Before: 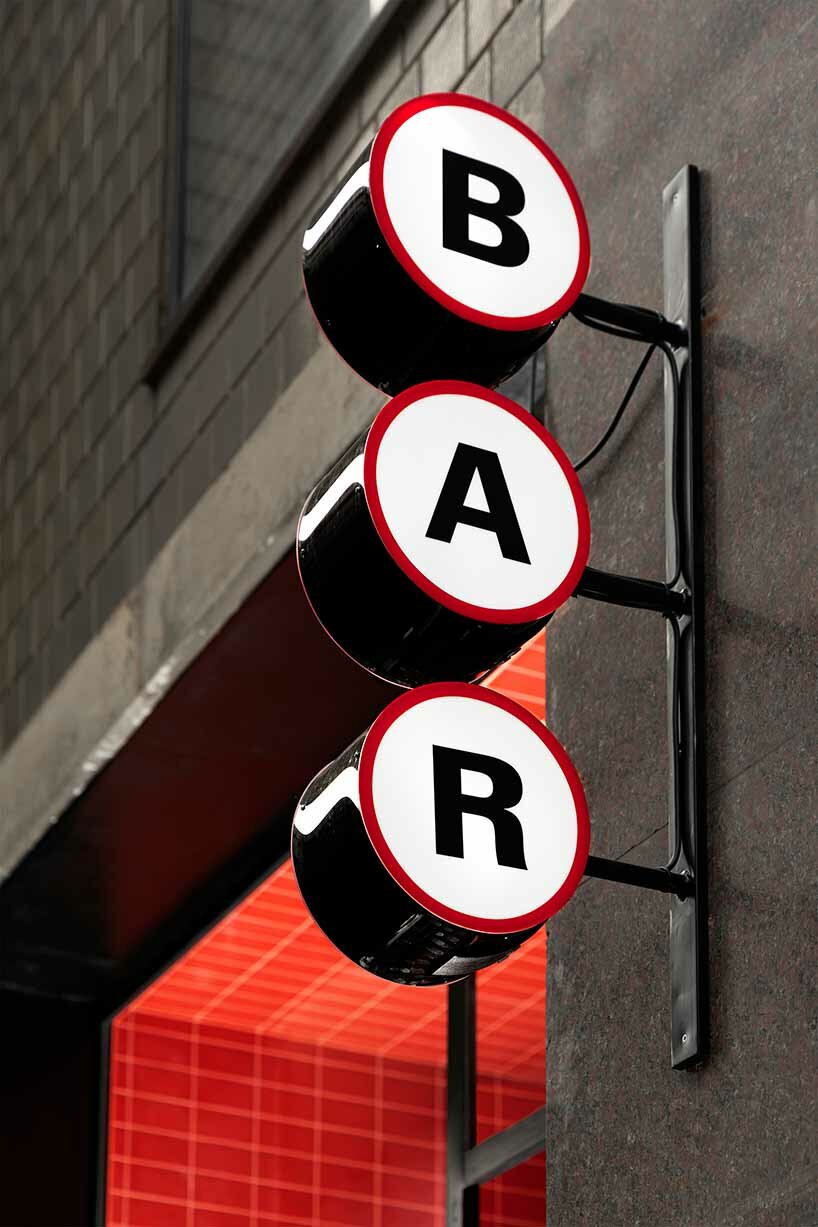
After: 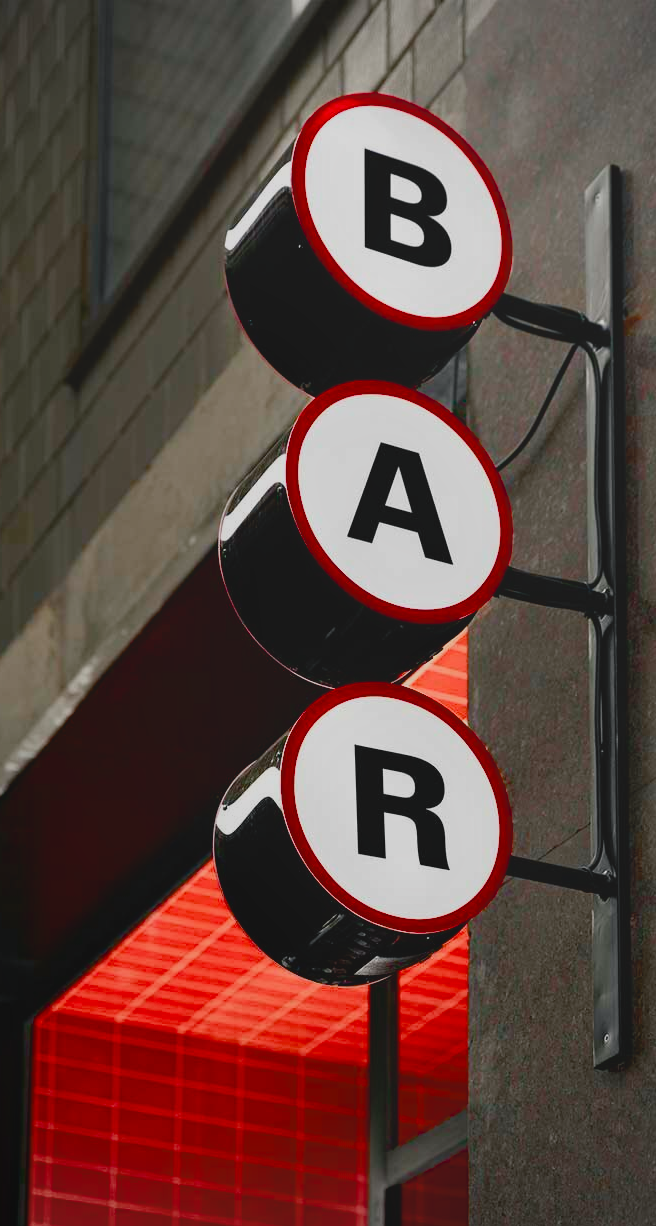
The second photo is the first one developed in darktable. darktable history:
vignetting: brightness -0.514, saturation -0.511, center (-0.148, 0.017)
local contrast: detail 71%
crop and rotate: left 9.58%, right 10.115%
color balance rgb: shadows lift › luminance -4.694%, shadows lift › chroma 1.229%, shadows lift › hue 219.27°, linear chroma grading › global chroma 8.93%, perceptual saturation grading › global saturation 20%, perceptual saturation grading › highlights -50.379%, perceptual saturation grading › shadows 30.135%, global vibrance 7.012%, saturation formula JzAzBz (2021)
